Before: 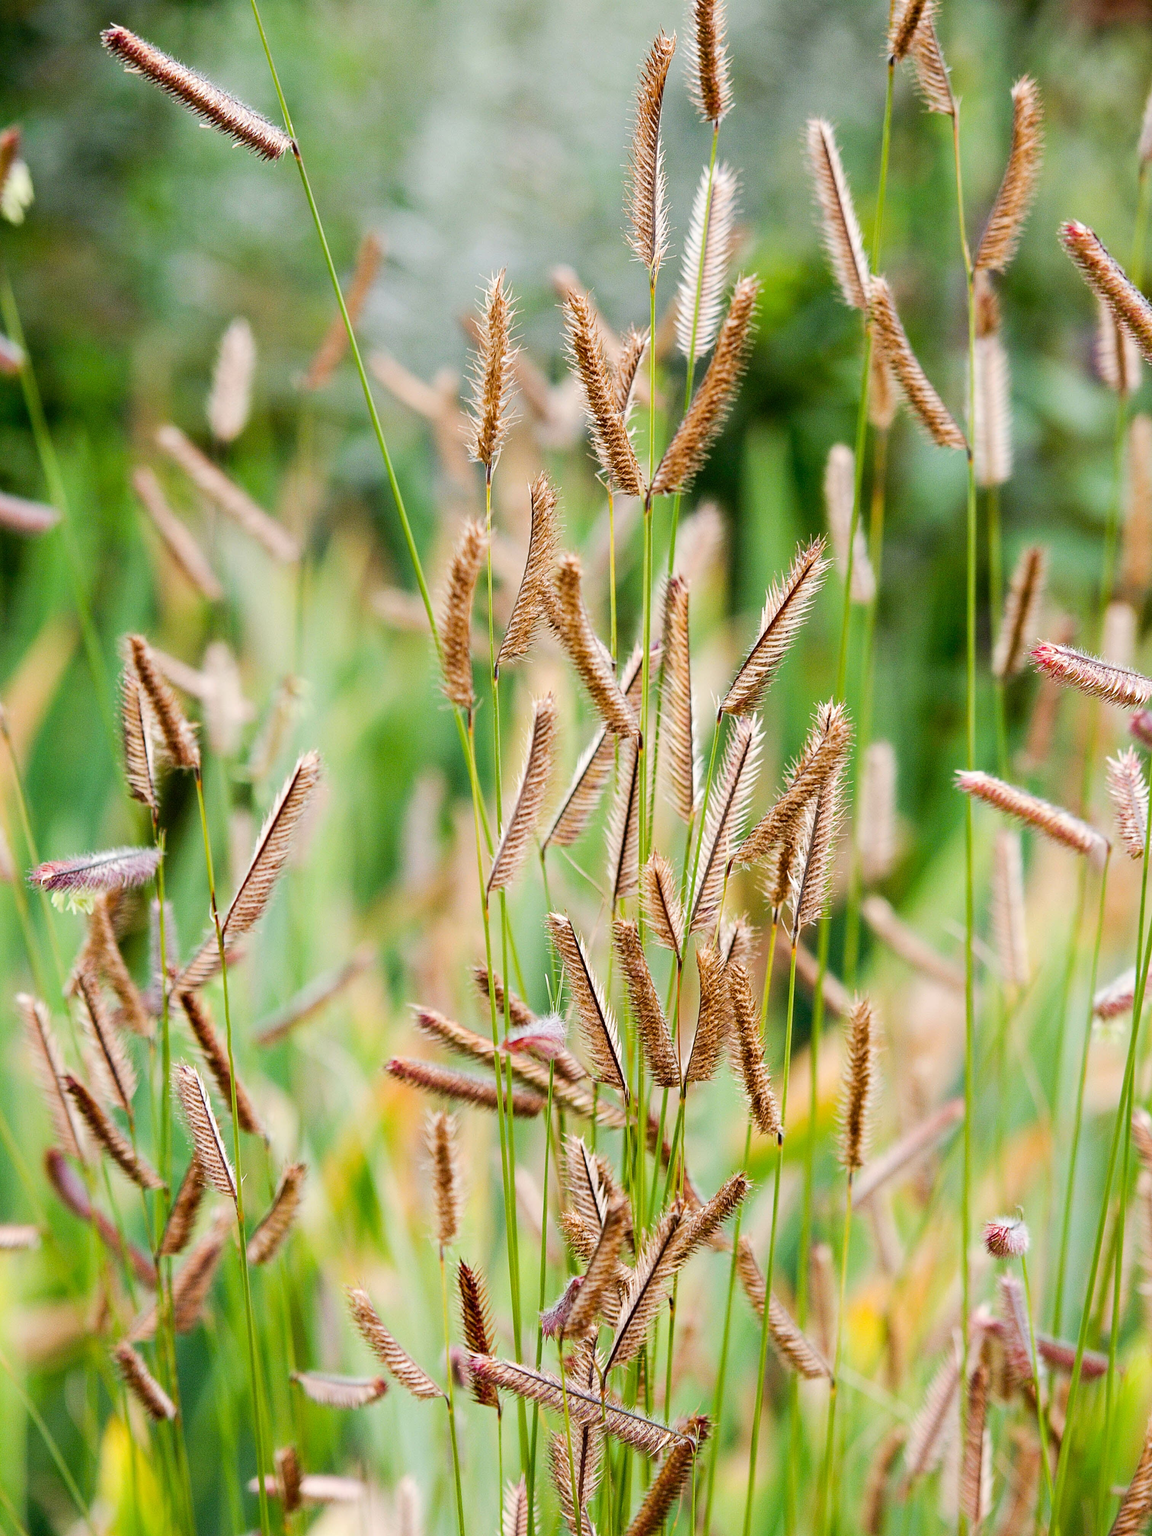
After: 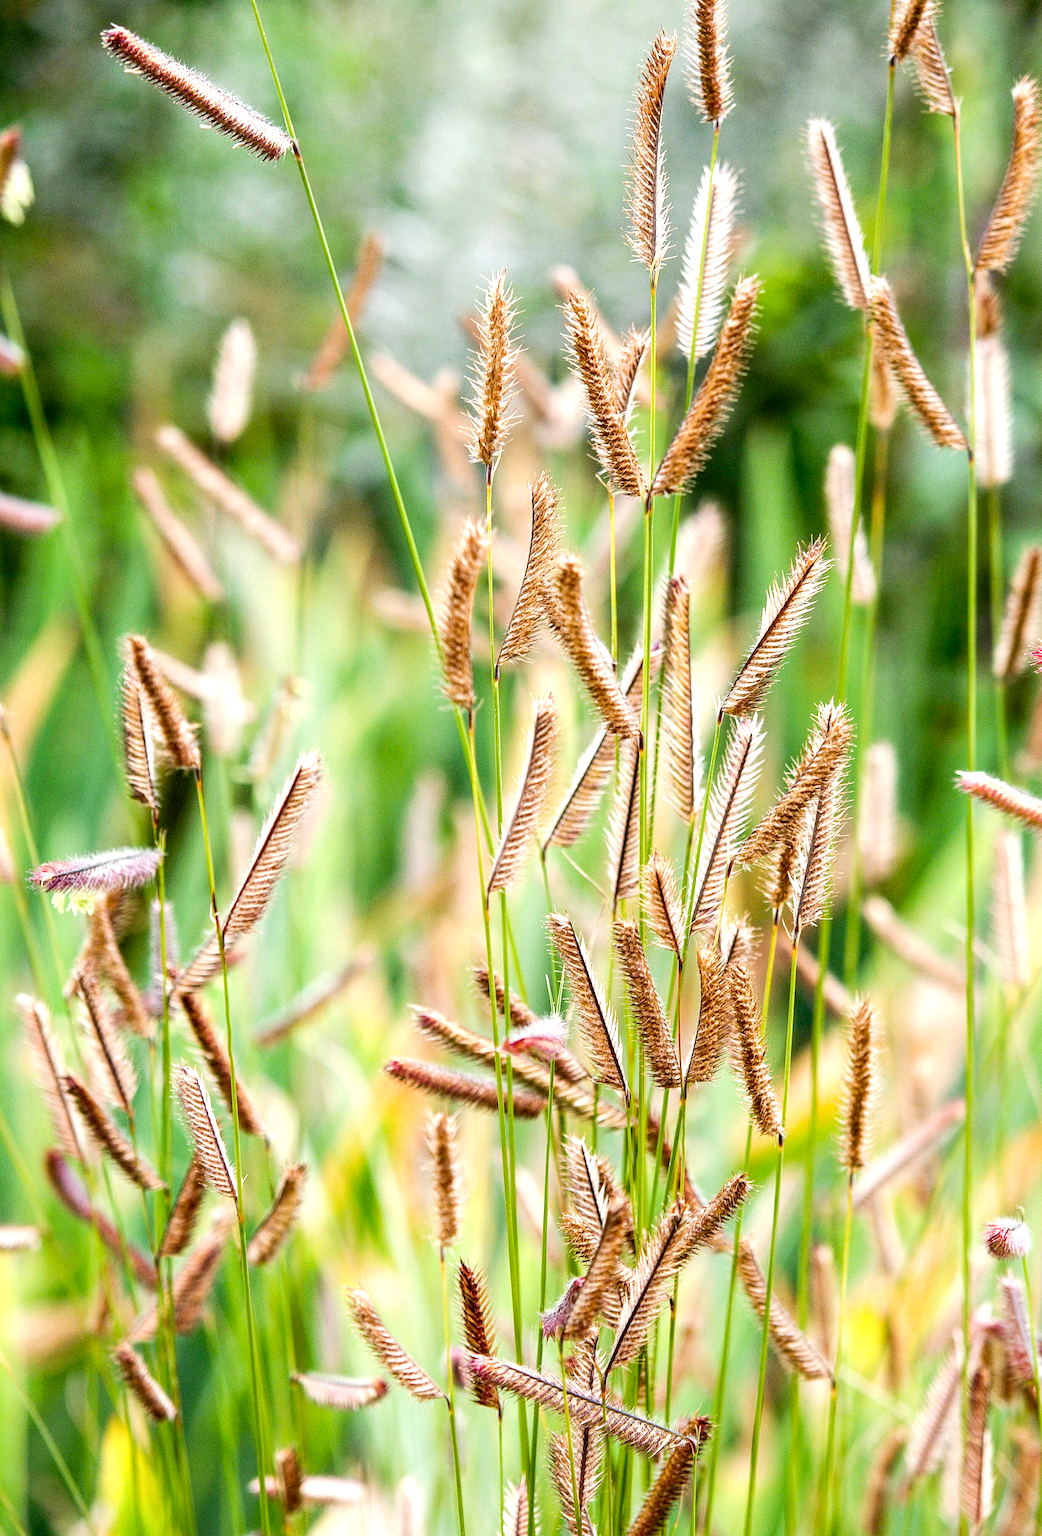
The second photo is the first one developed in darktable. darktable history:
exposure: black level correction 0.001, exposure 0.5 EV, compensate exposure bias true, compensate highlight preservation false
local contrast: on, module defaults
white balance: emerald 1
crop: right 9.509%, bottom 0.031%
